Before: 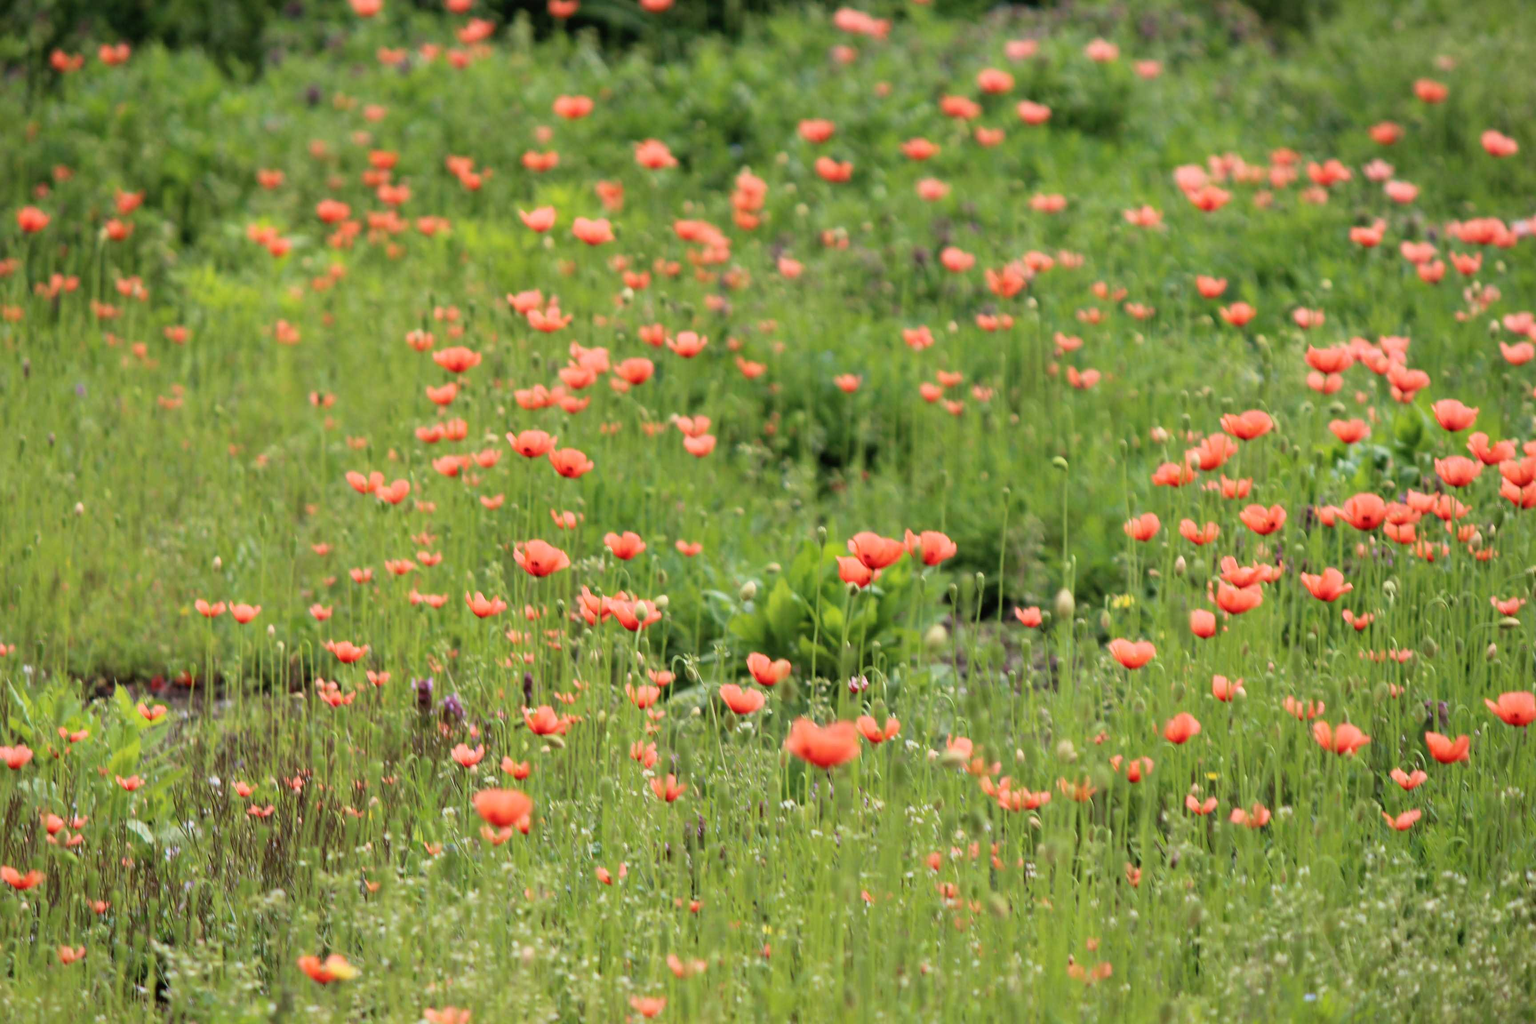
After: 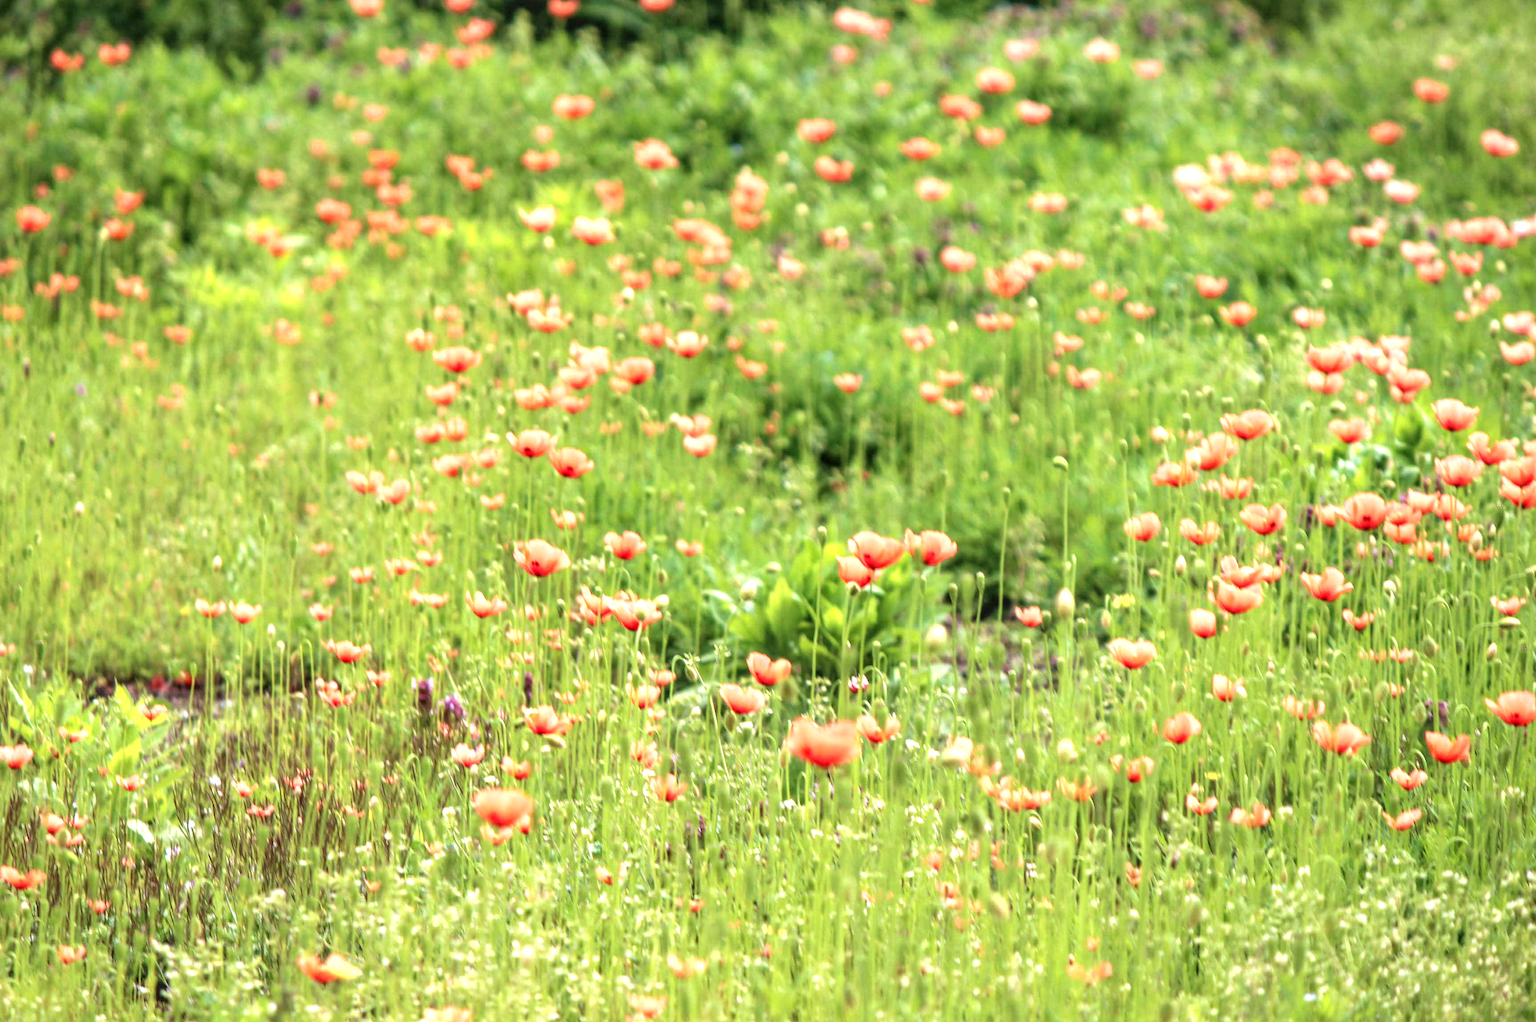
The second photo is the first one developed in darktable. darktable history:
velvia: on, module defaults
exposure: black level correction 0, exposure 1 EV, compensate exposure bias true, compensate highlight preservation false
crop: top 0.05%, bottom 0.098%
local contrast: highlights 0%, shadows 0%, detail 133%
